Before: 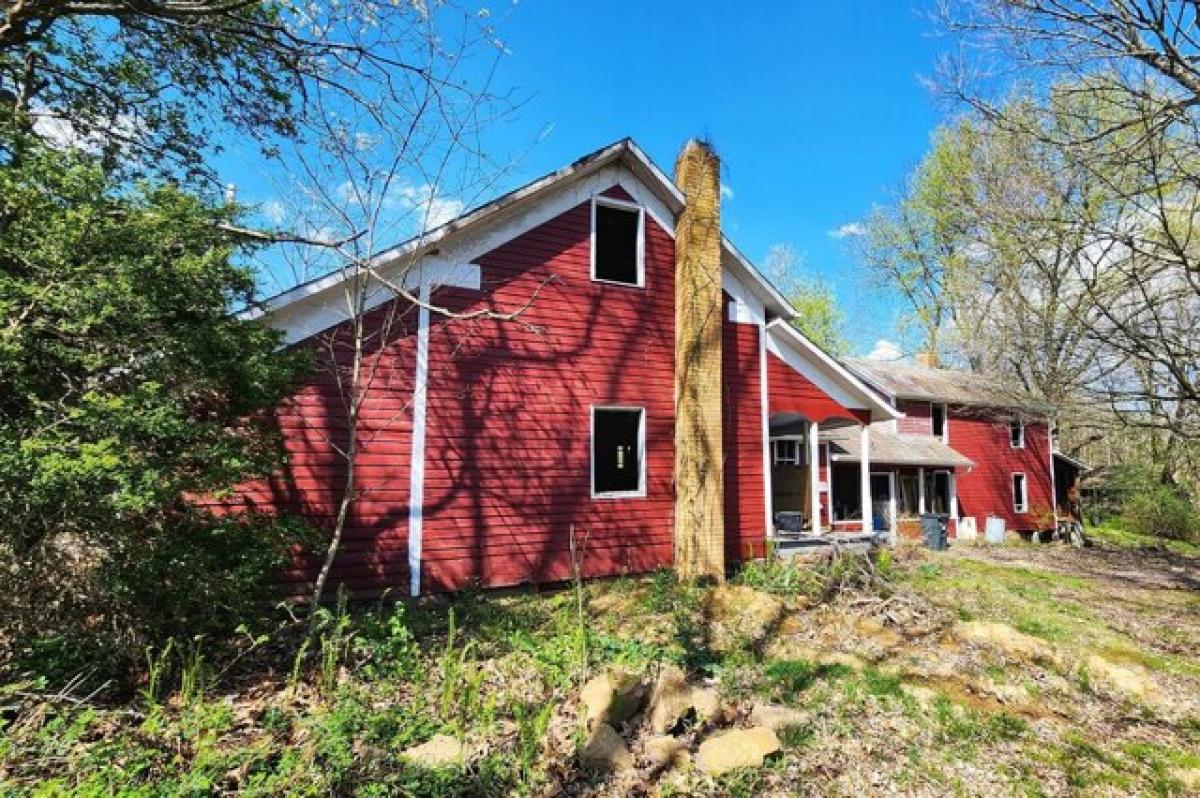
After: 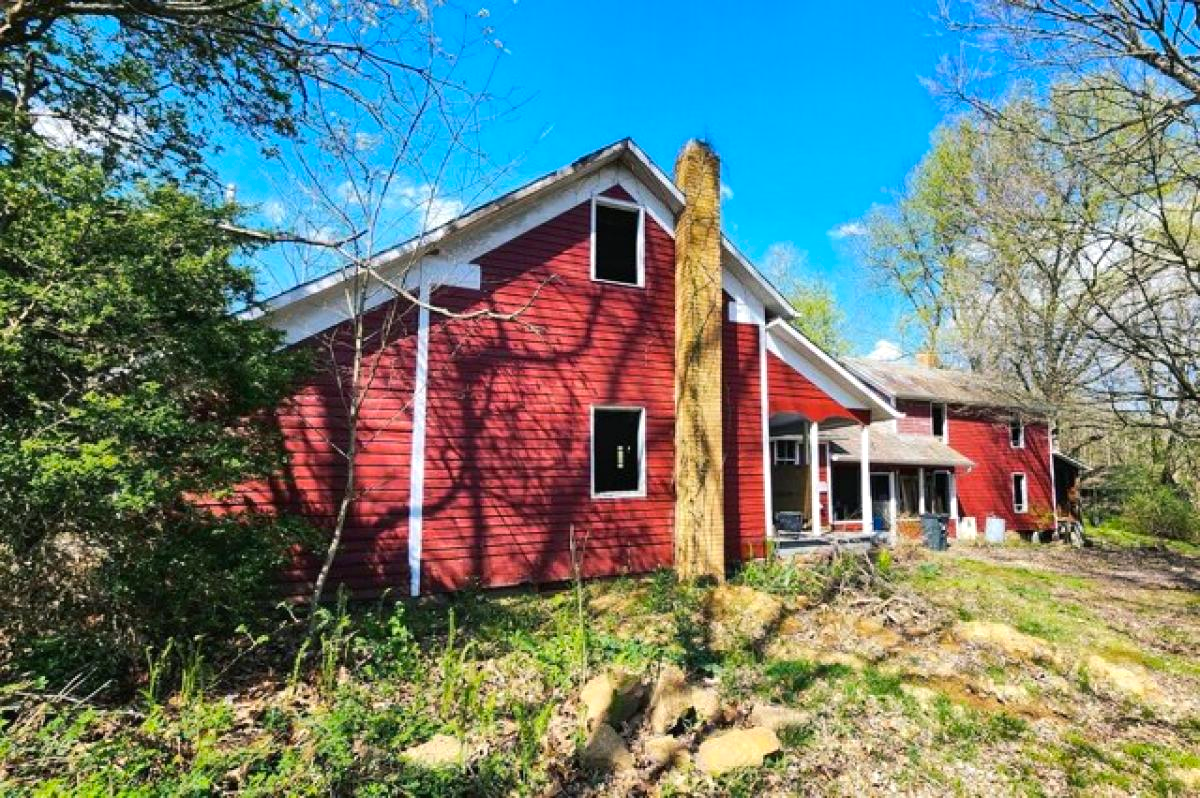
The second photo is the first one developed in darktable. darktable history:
color balance rgb: shadows lift › chroma 2.064%, shadows lift › hue 216.69°, linear chroma grading › global chroma 15.305%, perceptual saturation grading › global saturation -0.045%, contrast -9.493%
color zones: curves: ch0 [(0.25, 0.5) (0.428, 0.473) (0.75, 0.5)]; ch1 [(0.243, 0.479) (0.398, 0.452) (0.75, 0.5)]
tone equalizer: -8 EV -0.427 EV, -7 EV -0.357 EV, -6 EV -0.307 EV, -5 EV -0.227 EV, -3 EV 0.208 EV, -2 EV 0.341 EV, -1 EV 0.379 EV, +0 EV 0.433 EV, edges refinement/feathering 500, mask exposure compensation -1.57 EV, preserve details no
